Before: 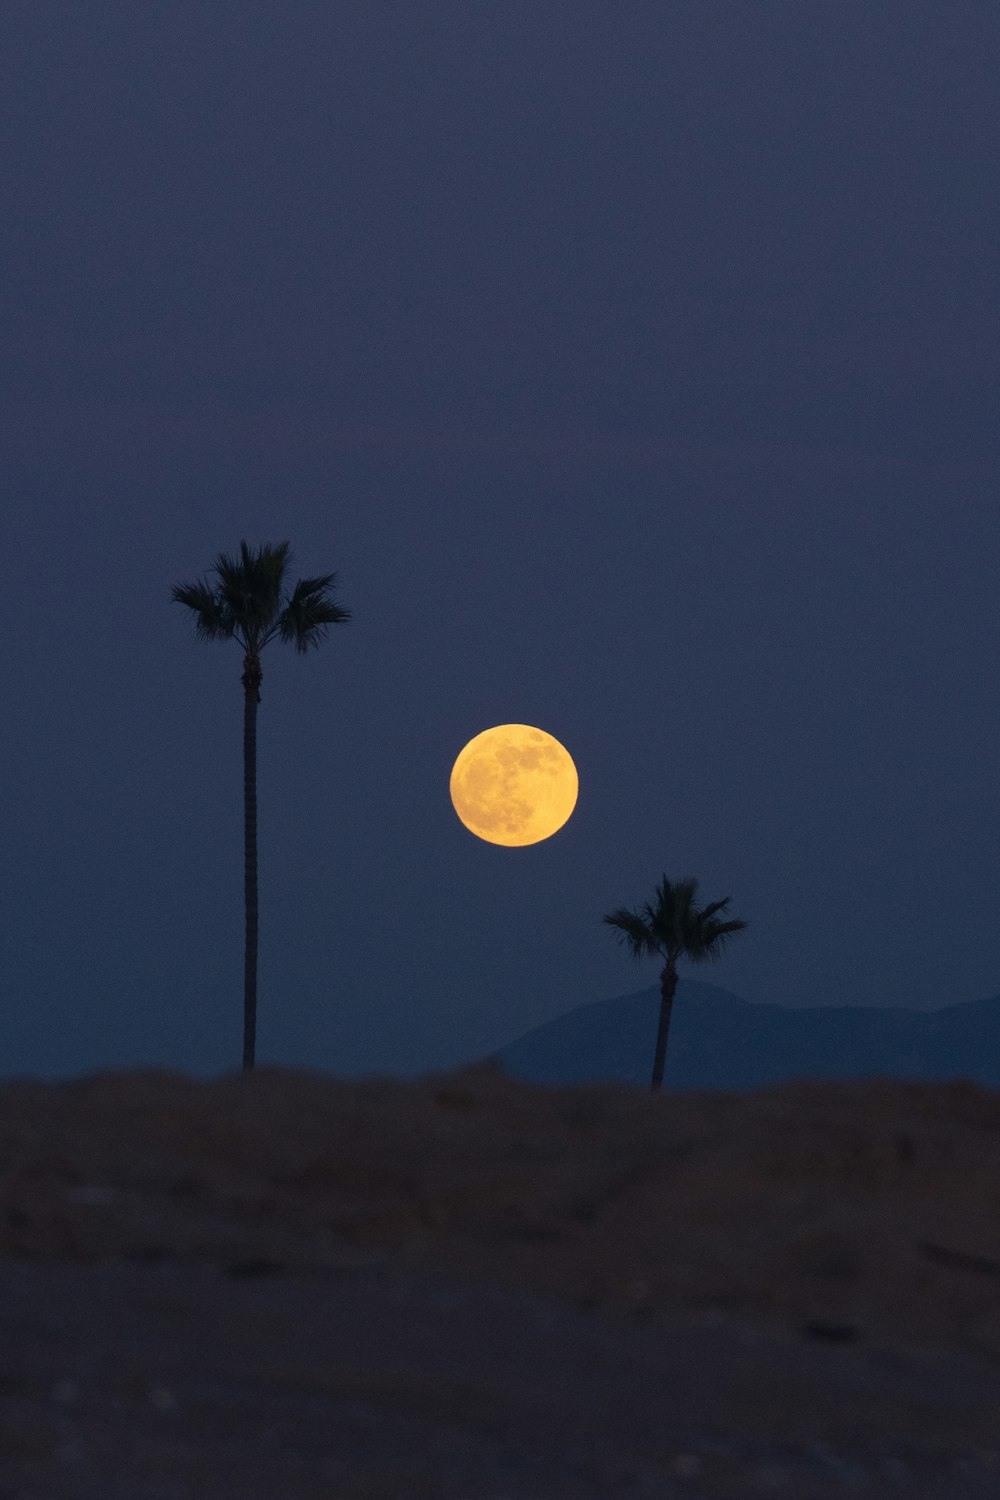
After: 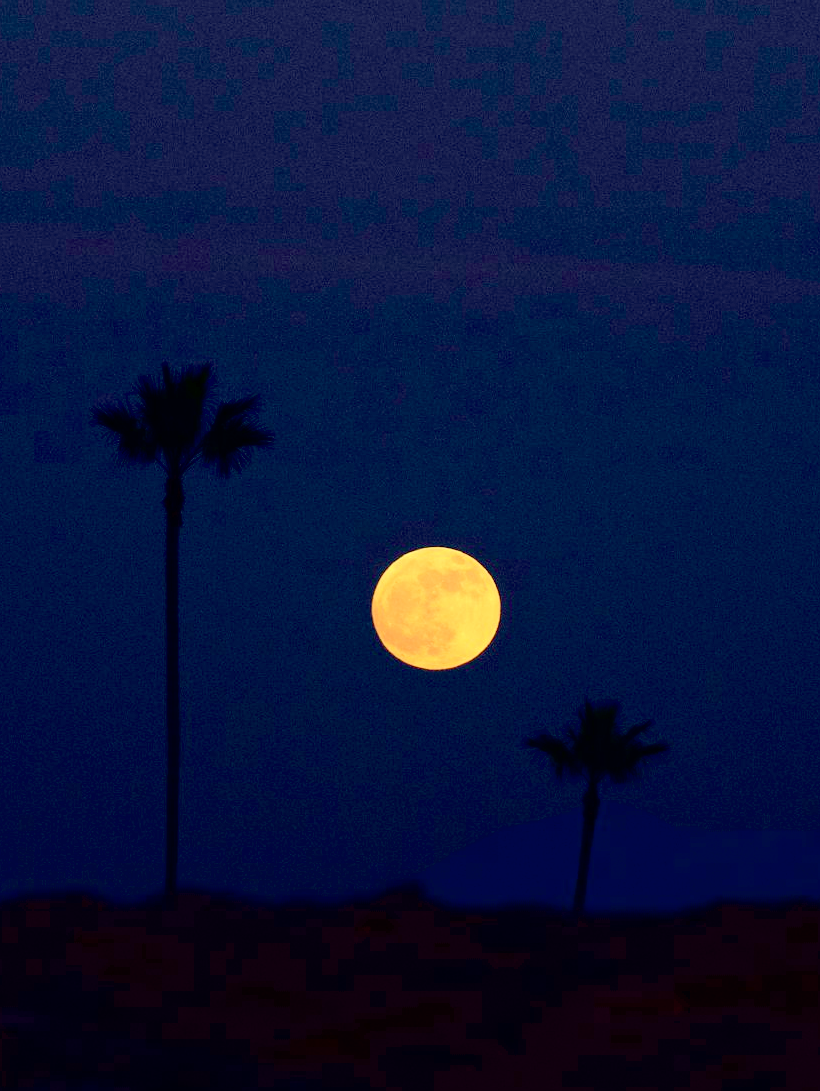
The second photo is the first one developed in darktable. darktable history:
tone curve: curves: ch0 [(0, 0) (0.051, 0.047) (0.102, 0.099) (0.228, 0.275) (0.432, 0.535) (0.695, 0.778) (0.908, 0.946) (1, 1)]; ch1 [(0, 0) (0.339, 0.298) (0.402, 0.363) (0.453, 0.421) (0.483, 0.469) (0.494, 0.493) (0.504, 0.501) (0.527, 0.538) (0.563, 0.595) (0.597, 0.632) (1, 1)]; ch2 [(0, 0) (0.48, 0.48) (0.504, 0.5) (0.539, 0.554) (0.59, 0.63) (0.642, 0.684) (0.824, 0.815) (1, 1)], color space Lab, independent channels, preserve colors none
exposure: black level correction 0.031, exposure 0.304 EV, compensate highlight preservation false
crop: left 7.856%, top 11.836%, right 10.12%, bottom 15.387%
